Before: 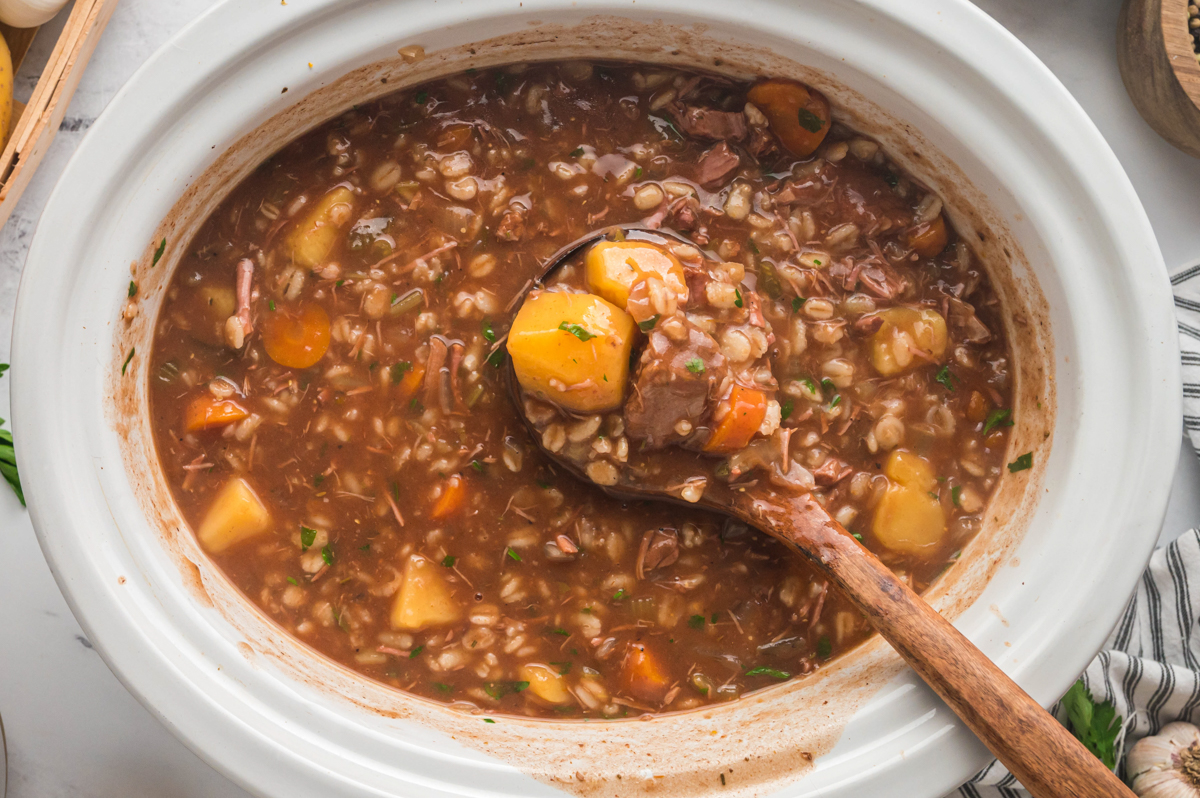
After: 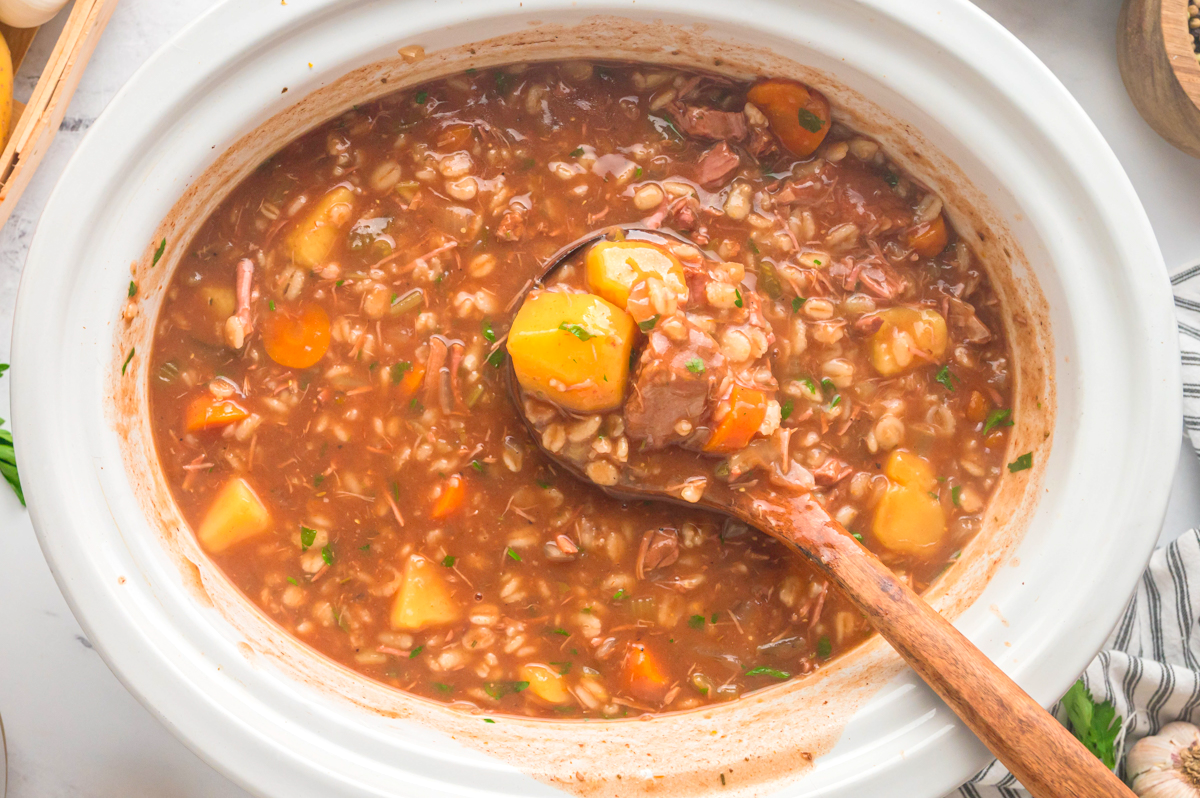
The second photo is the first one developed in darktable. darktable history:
levels: levels [0, 0.397, 0.955]
